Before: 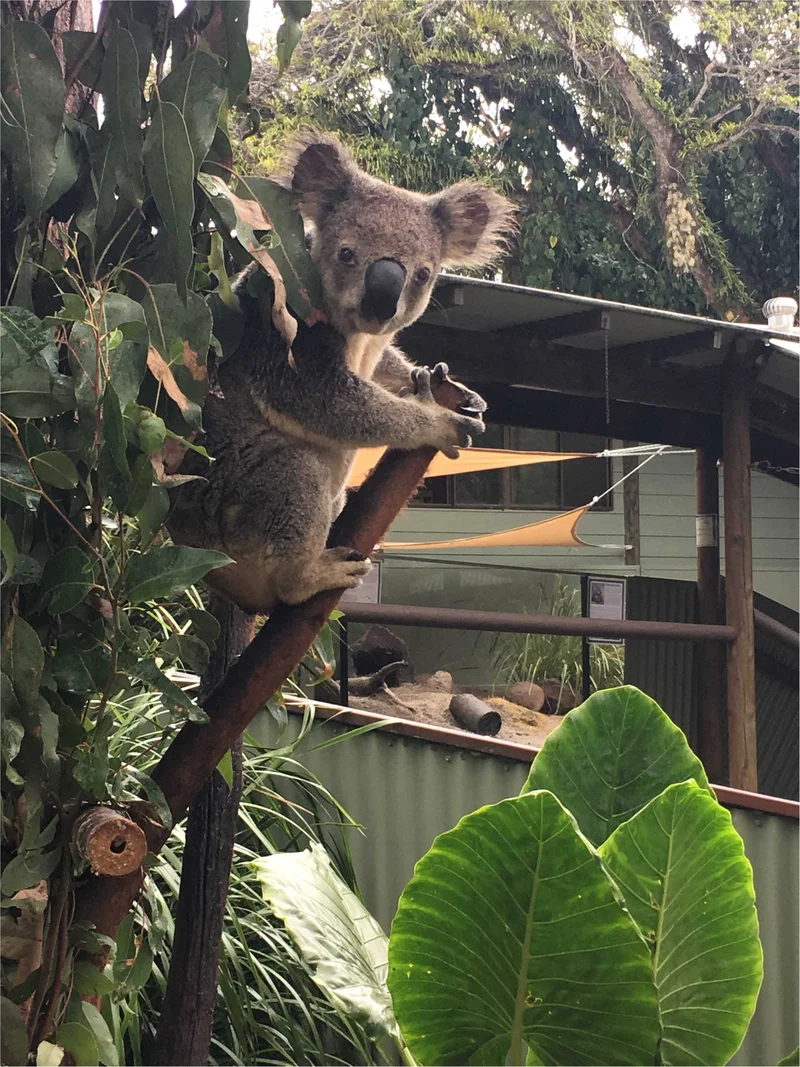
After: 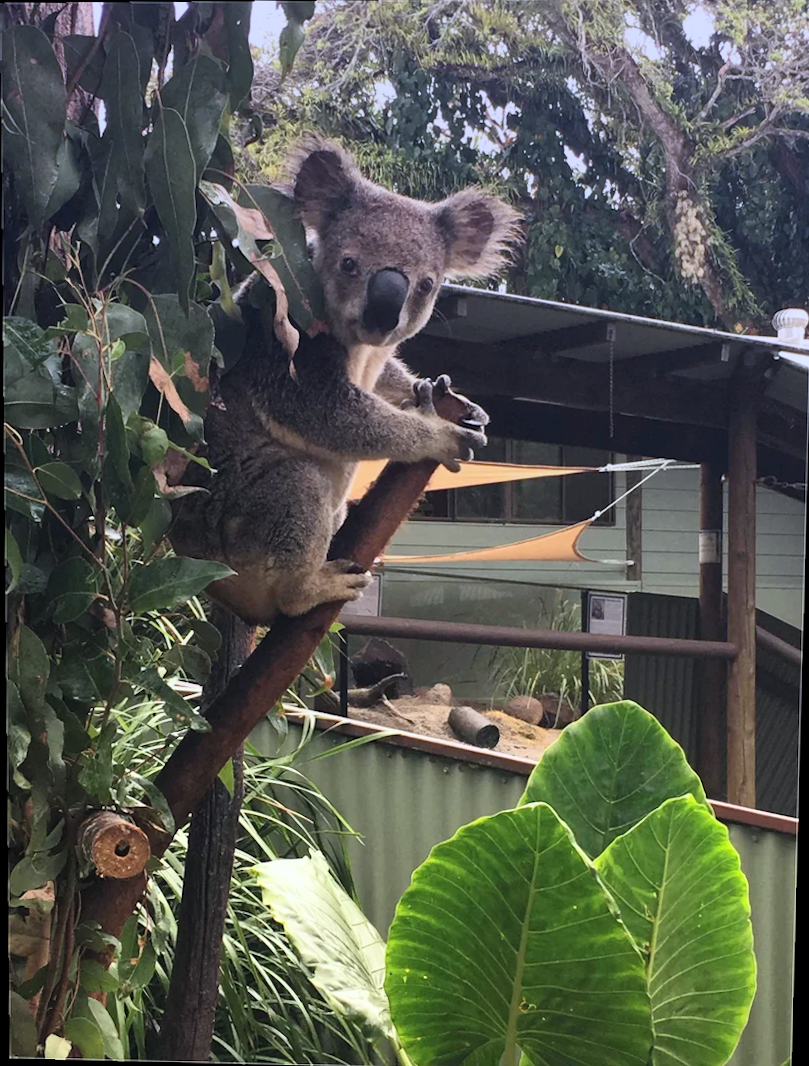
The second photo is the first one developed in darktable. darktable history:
contrast brightness saturation: contrast 0.2, brightness 0.15, saturation 0.14
crop and rotate: angle -0.5°
tone equalizer: -8 EV 0.06 EV, smoothing diameter 25%, edges refinement/feathering 10, preserve details guided filter
white balance: red 0.978, blue 0.999
rotate and perspective: lens shift (vertical) 0.048, lens shift (horizontal) -0.024, automatic cropping off
graduated density: hue 238.83°, saturation 50%
